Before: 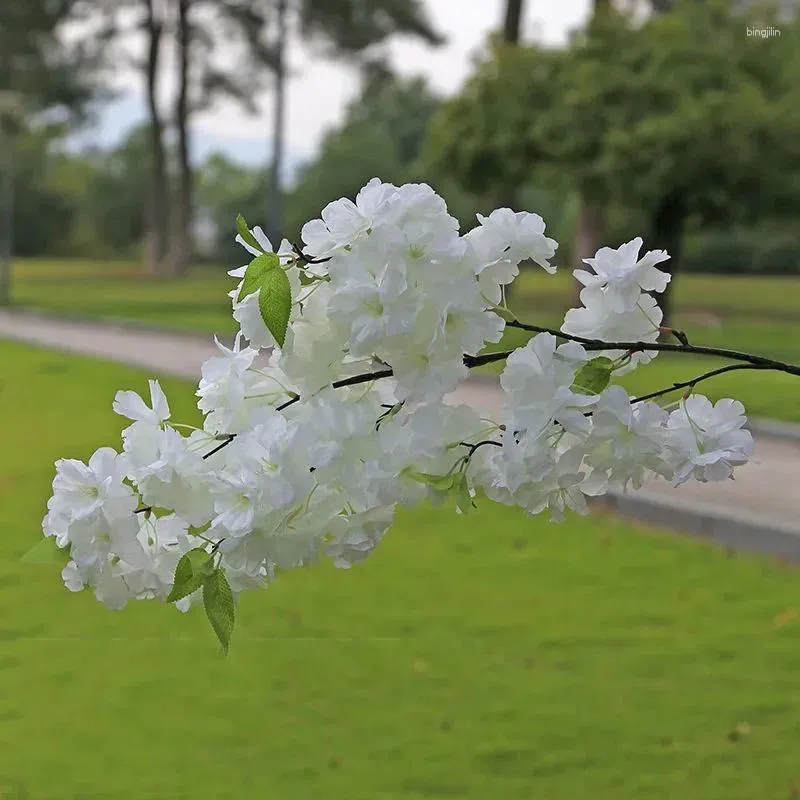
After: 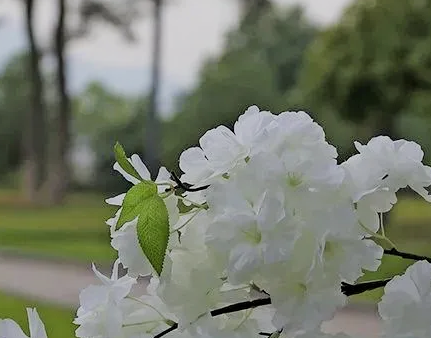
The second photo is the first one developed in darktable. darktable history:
graduated density: rotation -180°, offset 27.42
crop: left 15.306%, top 9.065%, right 30.789%, bottom 48.638%
filmic rgb: black relative exposure -7.65 EV, white relative exposure 4.56 EV, hardness 3.61, contrast 1.05
